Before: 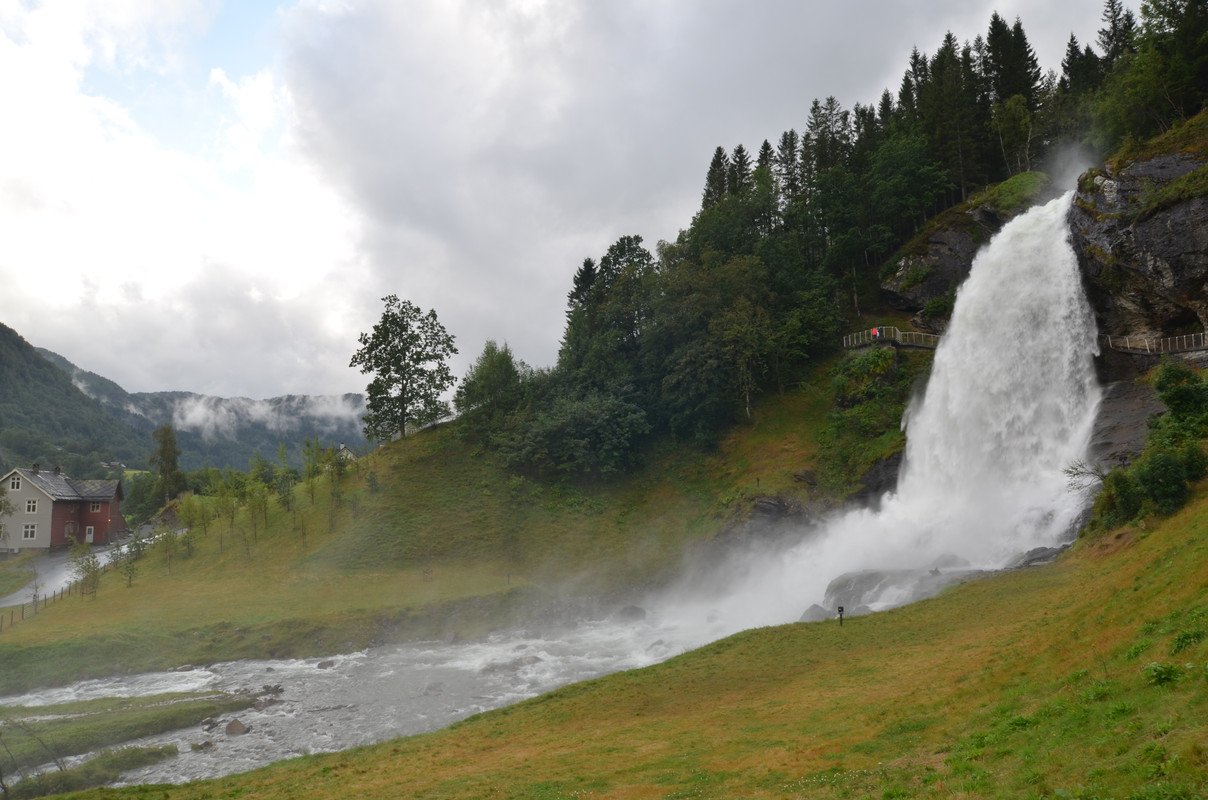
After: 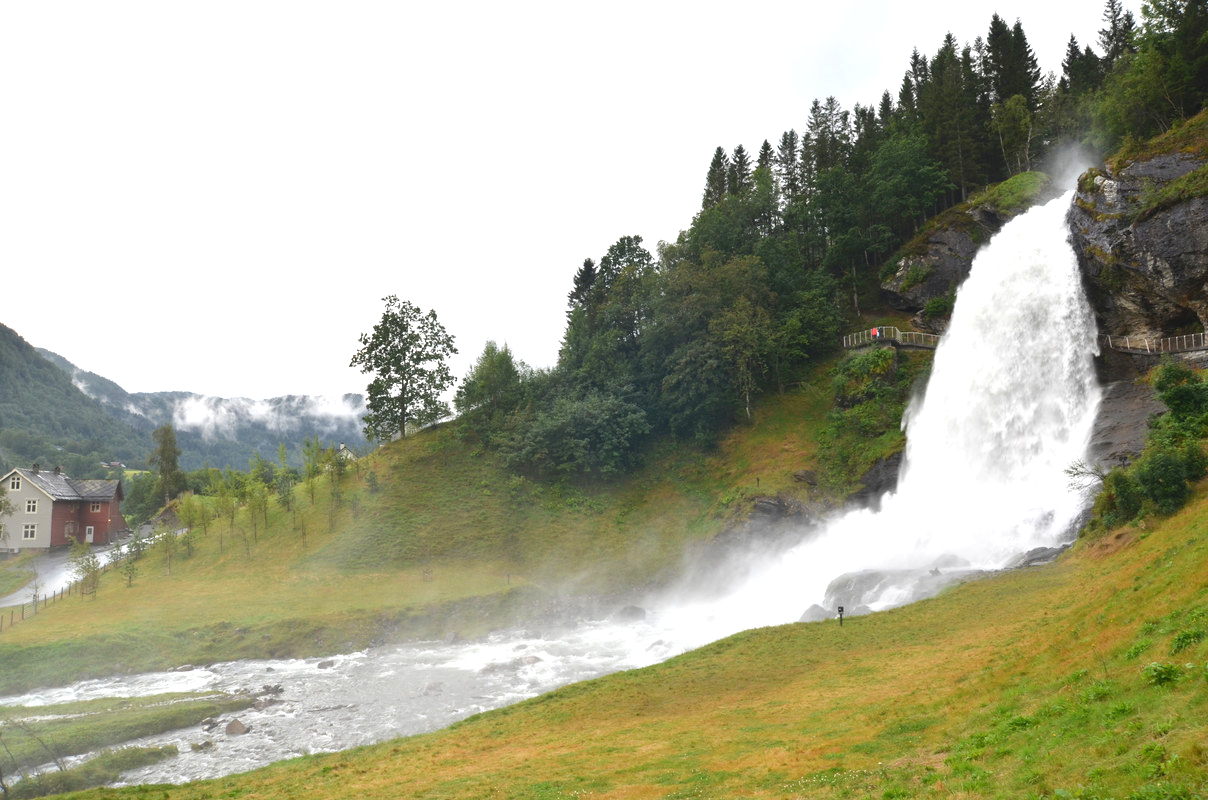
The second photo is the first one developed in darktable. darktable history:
exposure: black level correction 0, exposure 1.095 EV, compensate highlight preservation false
